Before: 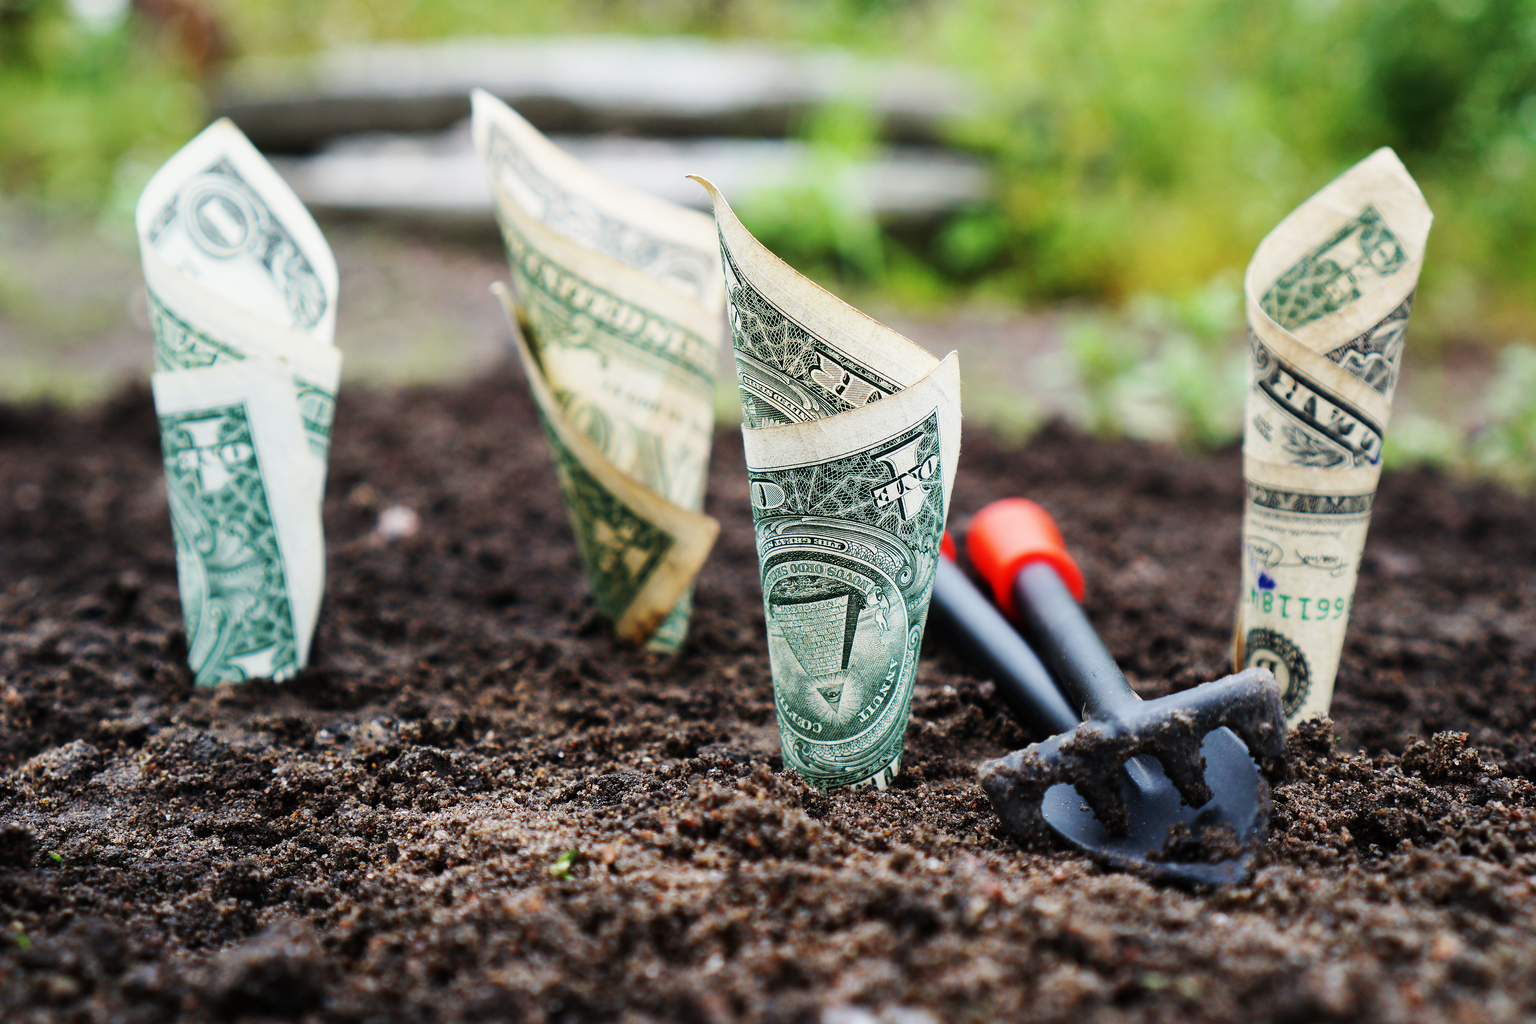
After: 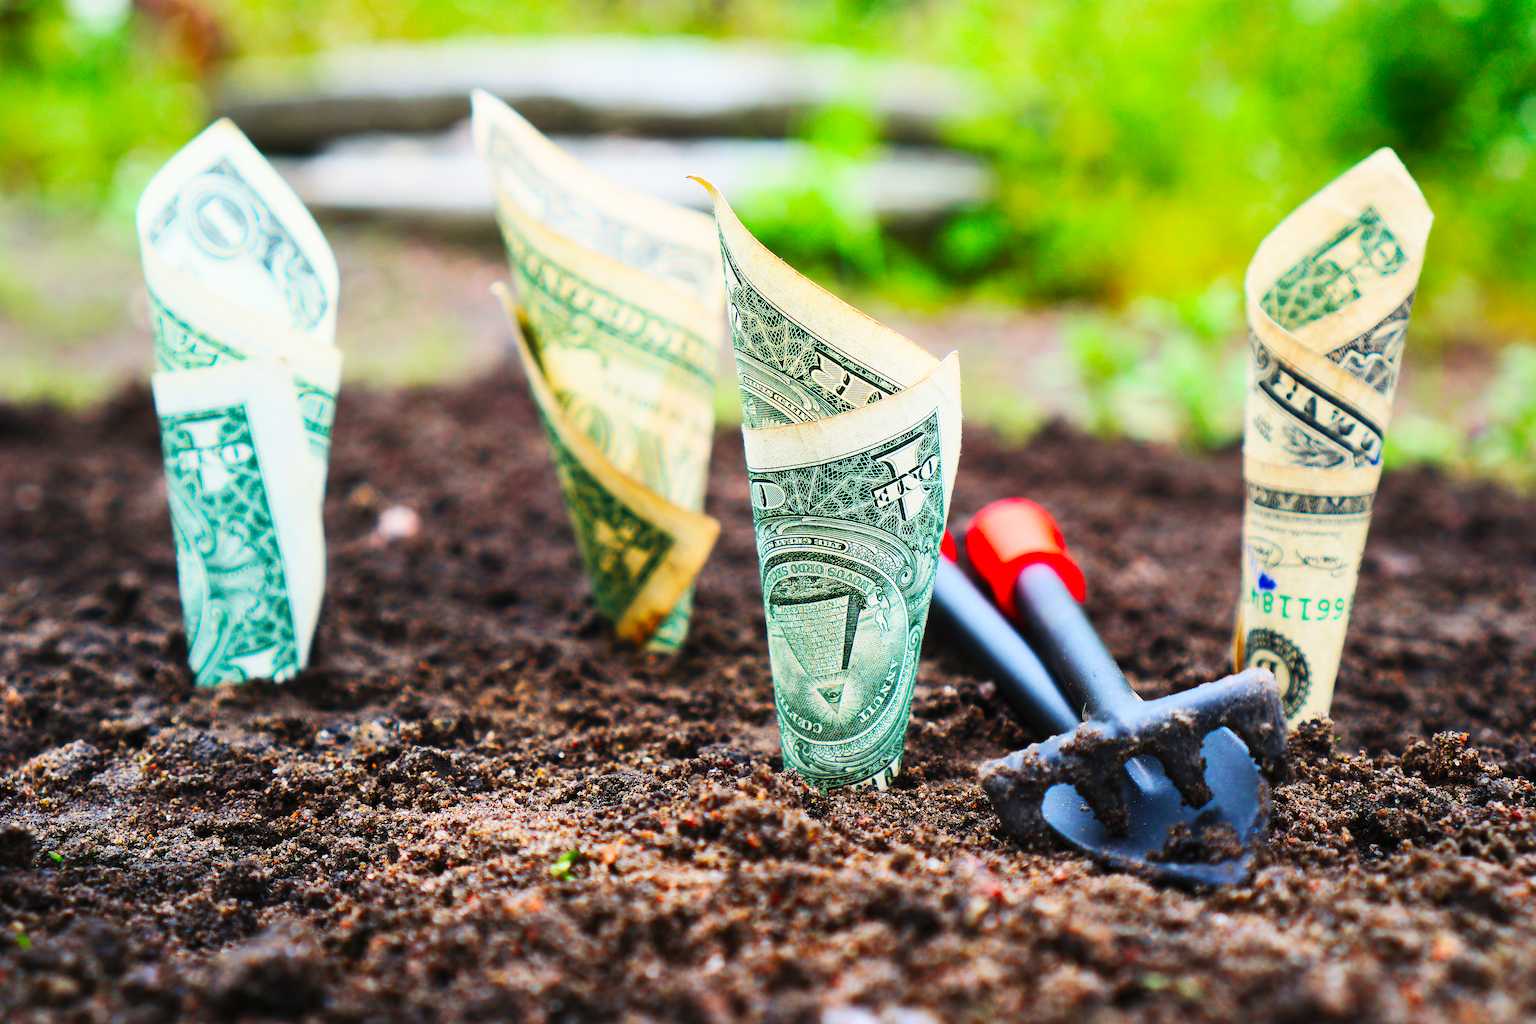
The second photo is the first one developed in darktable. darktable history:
contrast brightness saturation: contrast 0.197, brightness 0.191, saturation 0.818
